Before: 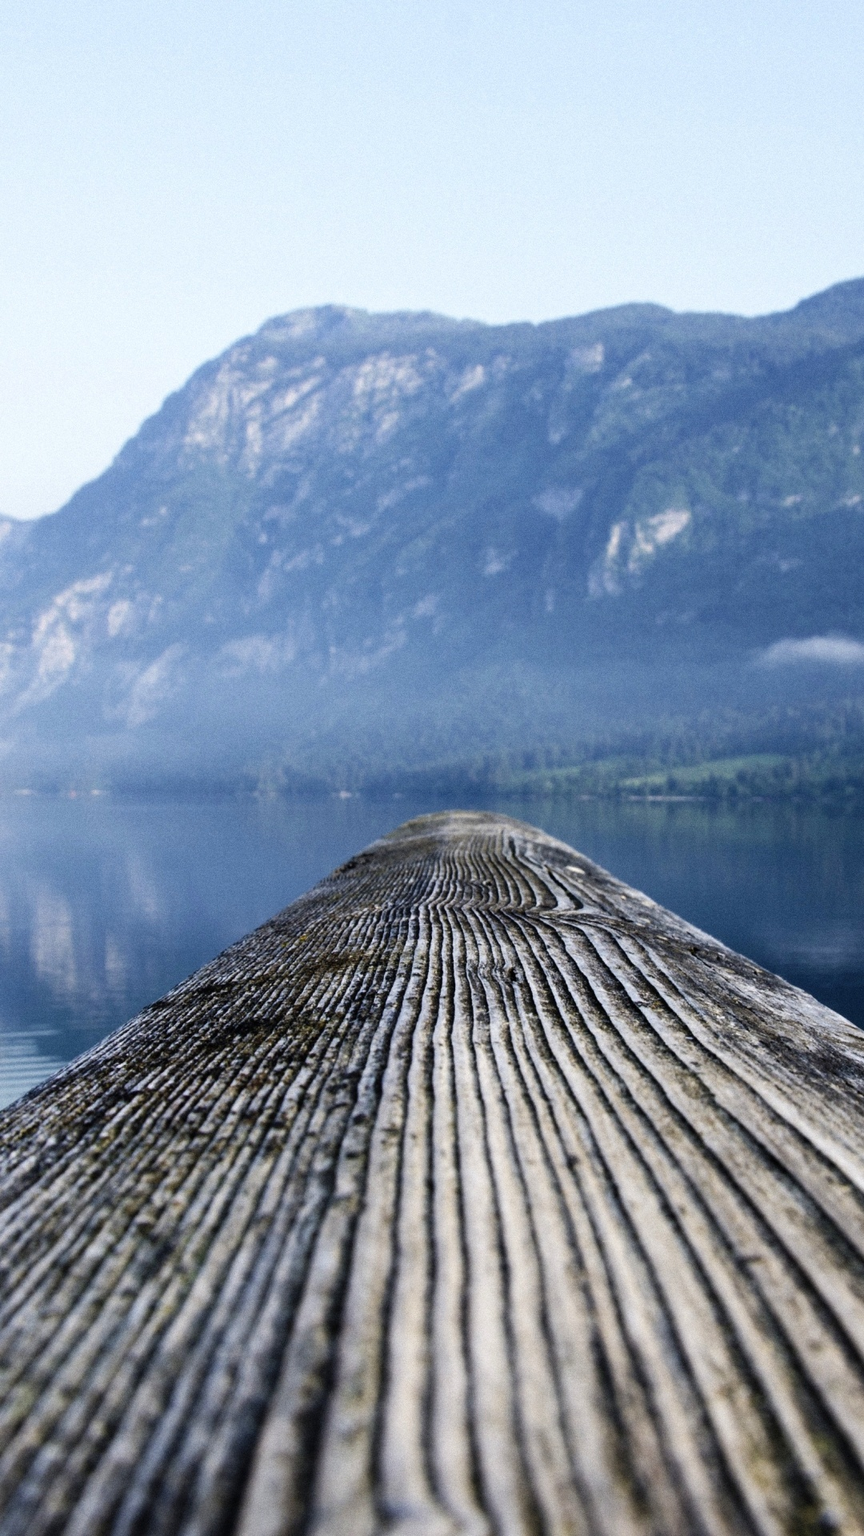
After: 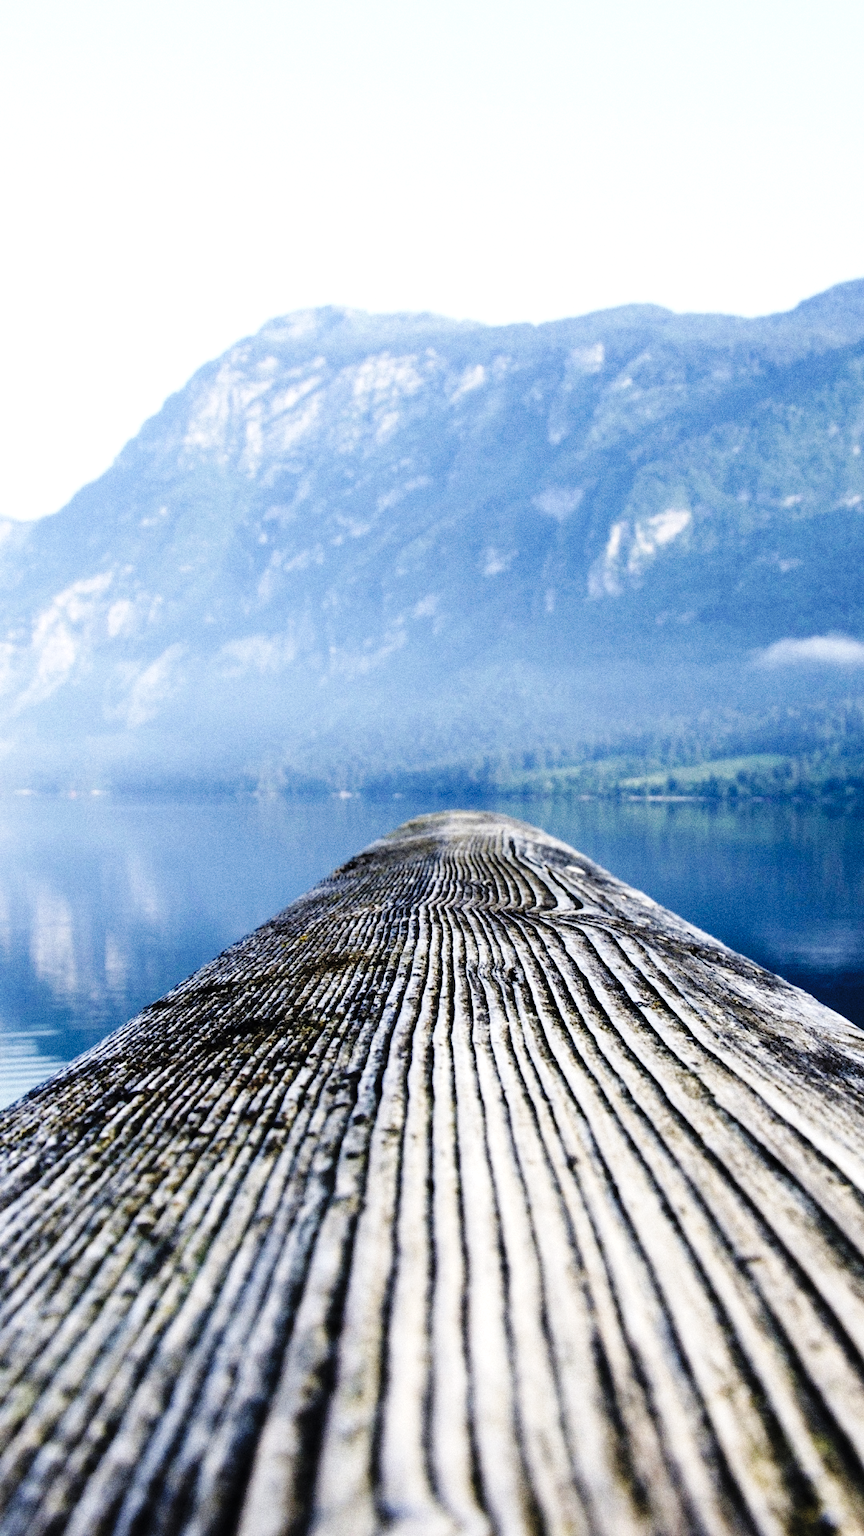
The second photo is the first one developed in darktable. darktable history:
tone equalizer: -8 EV -0.378 EV, -7 EV -0.373 EV, -6 EV -0.314 EV, -5 EV -0.213 EV, -3 EV 0.206 EV, -2 EV 0.355 EV, -1 EV 0.363 EV, +0 EV 0.436 EV
base curve: curves: ch0 [(0, 0) (0.036, 0.025) (0.121, 0.166) (0.206, 0.329) (0.605, 0.79) (1, 1)], preserve colors none
